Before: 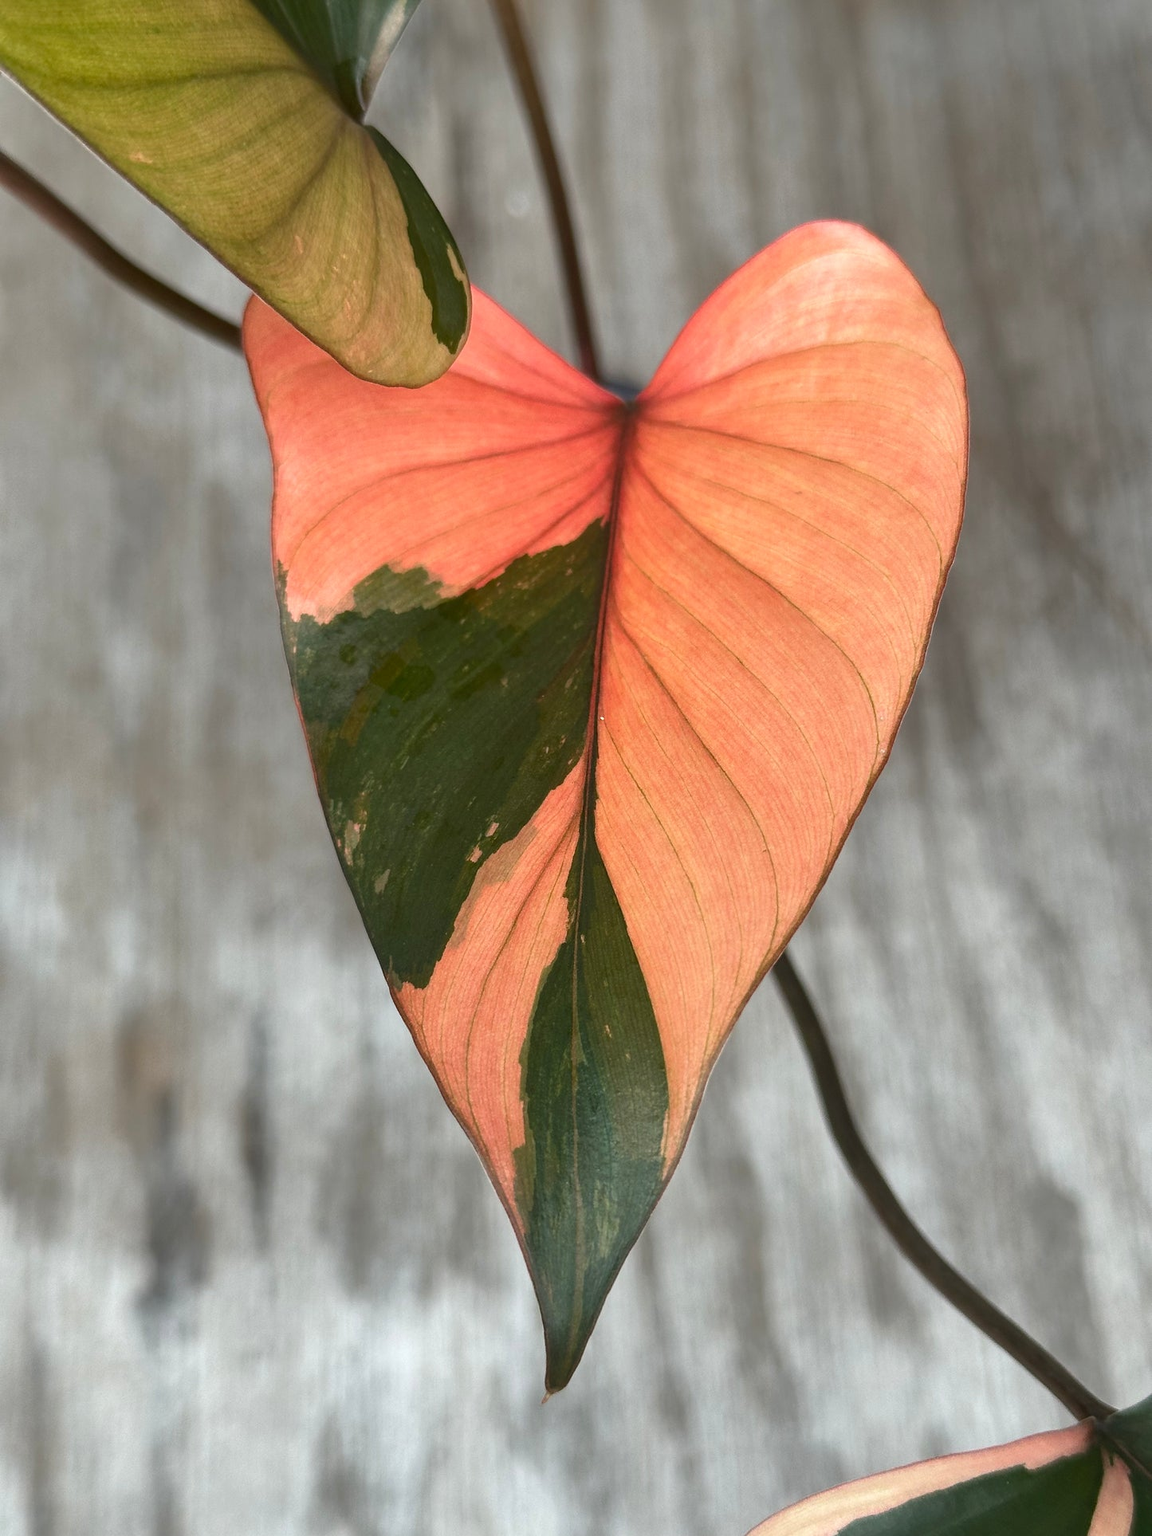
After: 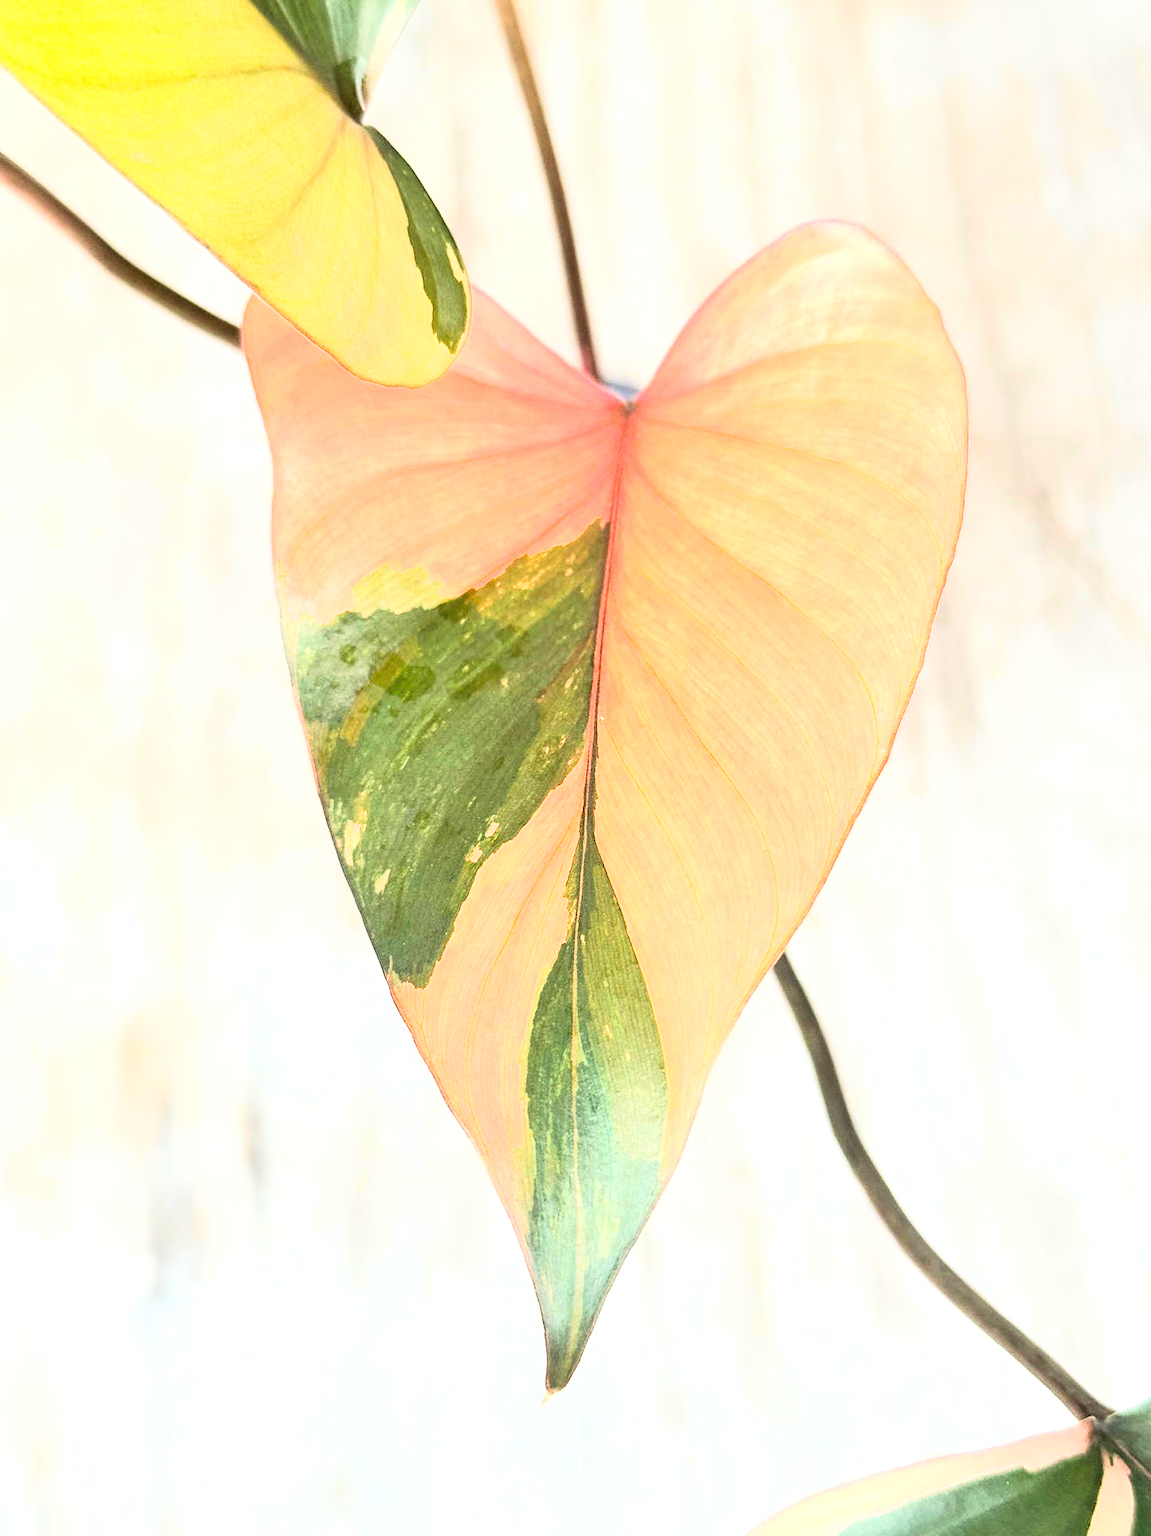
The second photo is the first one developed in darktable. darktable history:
exposure: black level correction 0, exposure 1.75 EV, compensate exposure bias true, compensate highlight preservation false
rgb curve: curves: ch0 [(0, 0) (0.21, 0.15) (0.24, 0.21) (0.5, 0.75) (0.75, 0.96) (0.89, 0.99) (1, 1)]; ch1 [(0, 0.02) (0.21, 0.13) (0.25, 0.2) (0.5, 0.67) (0.75, 0.9) (0.89, 0.97) (1, 1)]; ch2 [(0, 0.02) (0.21, 0.13) (0.25, 0.2) (0.5, 0.67) (0.75, 0.9) (0.89, 0.97) (1, 1)], compensate middle gray true
